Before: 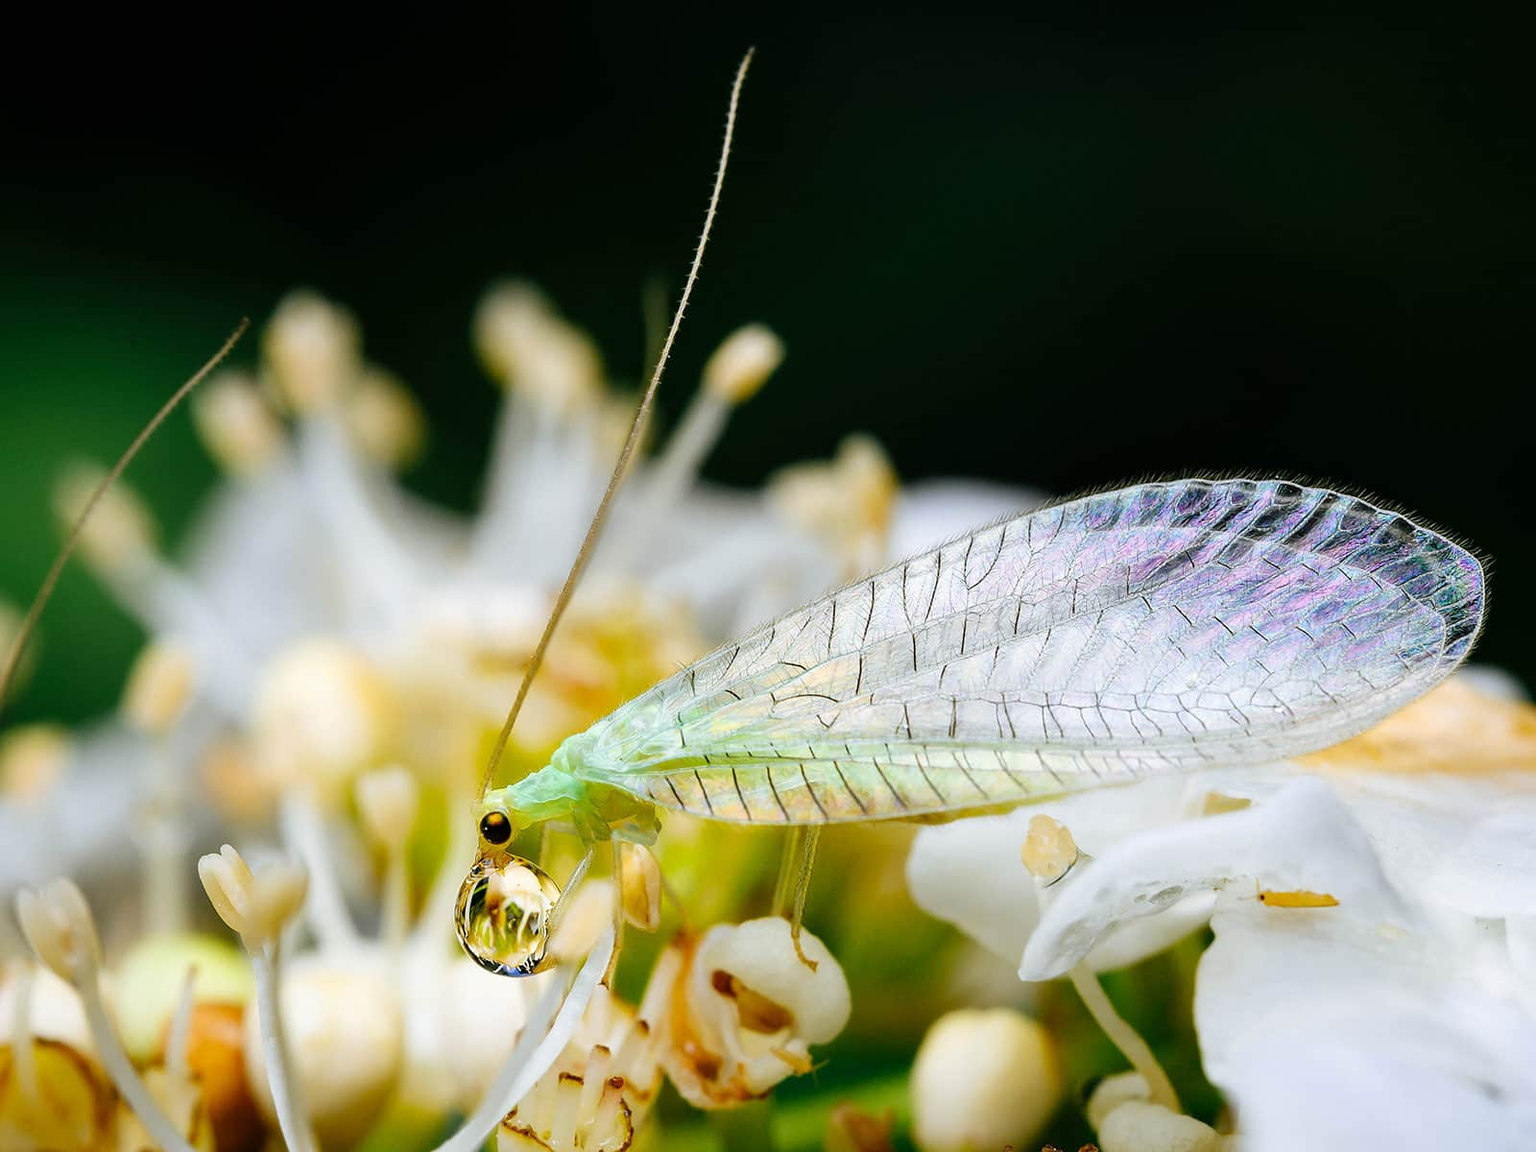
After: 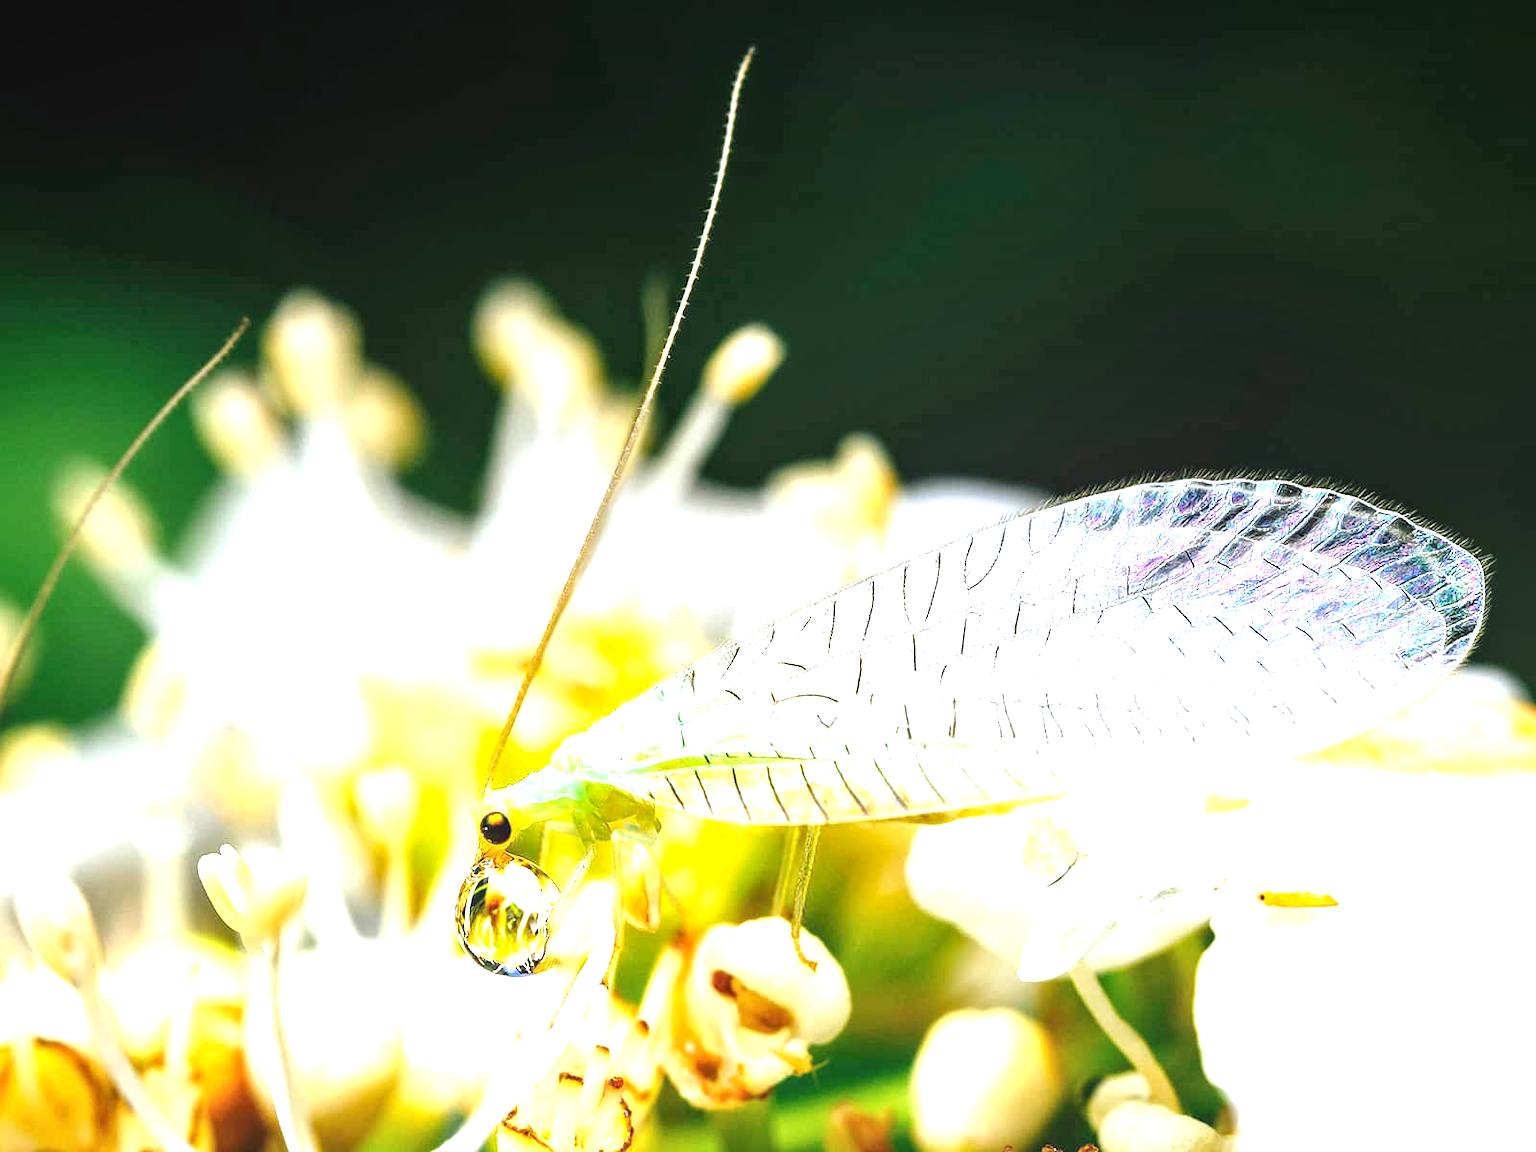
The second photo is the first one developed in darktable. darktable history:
exposure: black level correction 0, exposure 1.458 EV, compensate exposure bias true, compensate highlight preservation false
local contrast: detail 110%
